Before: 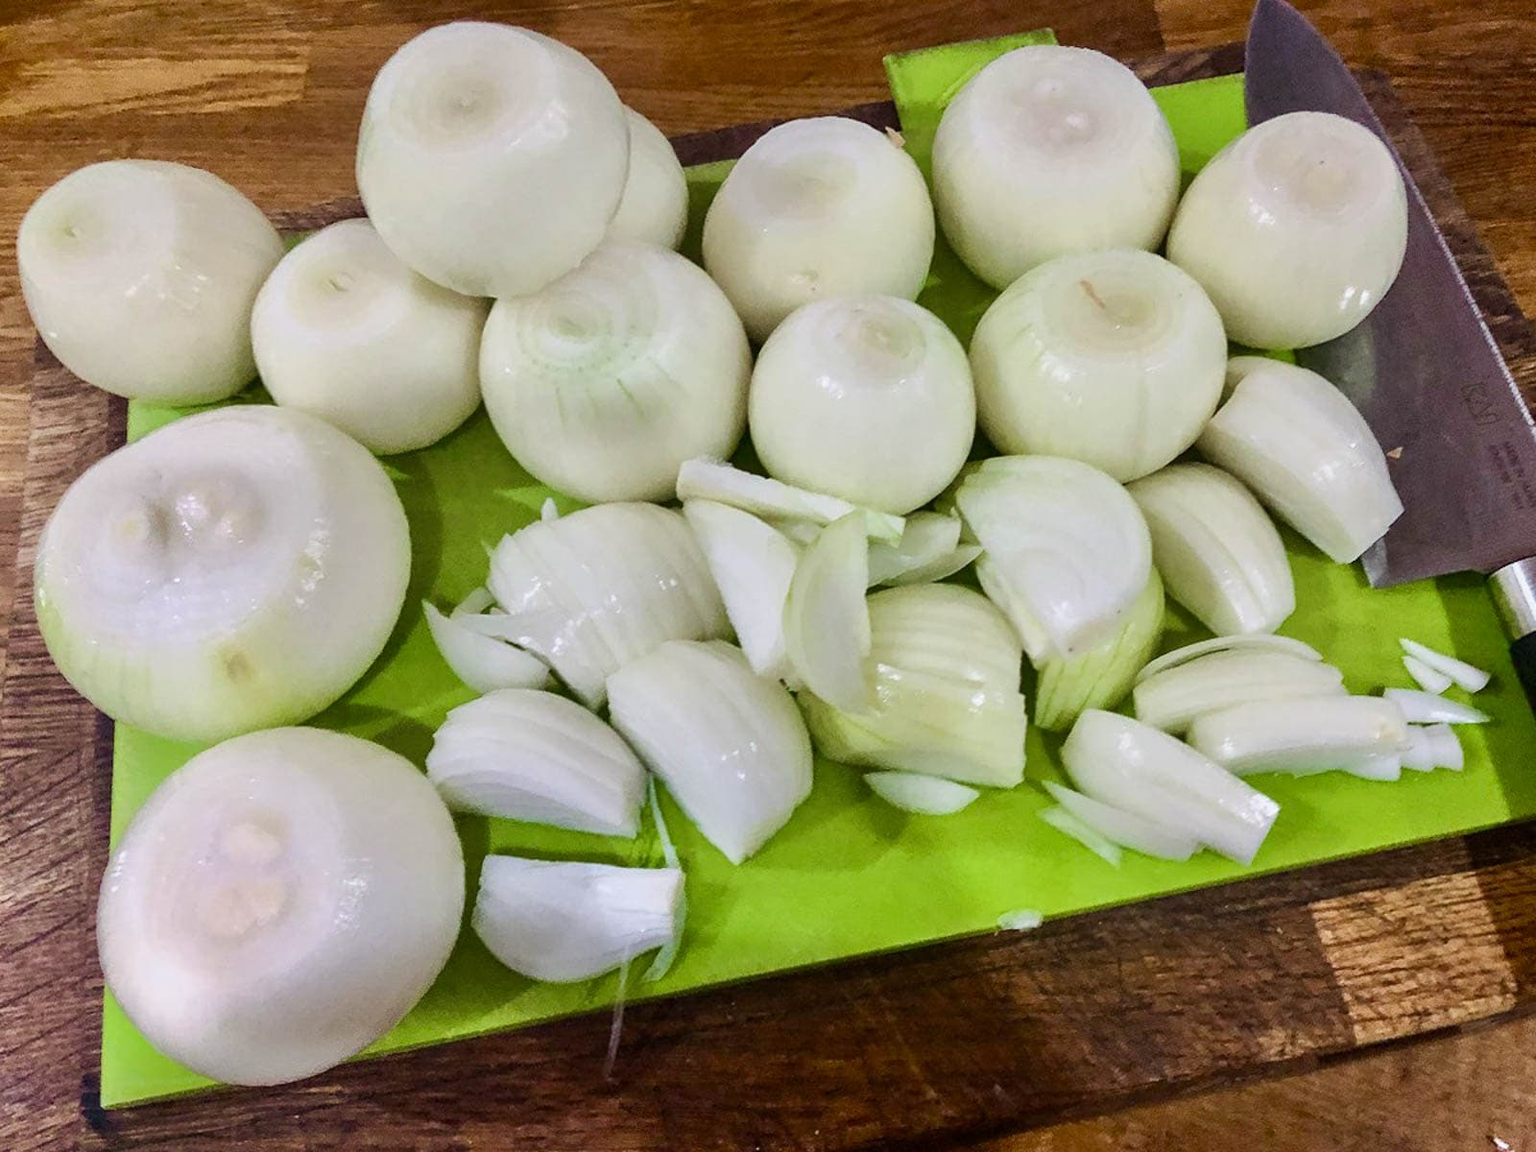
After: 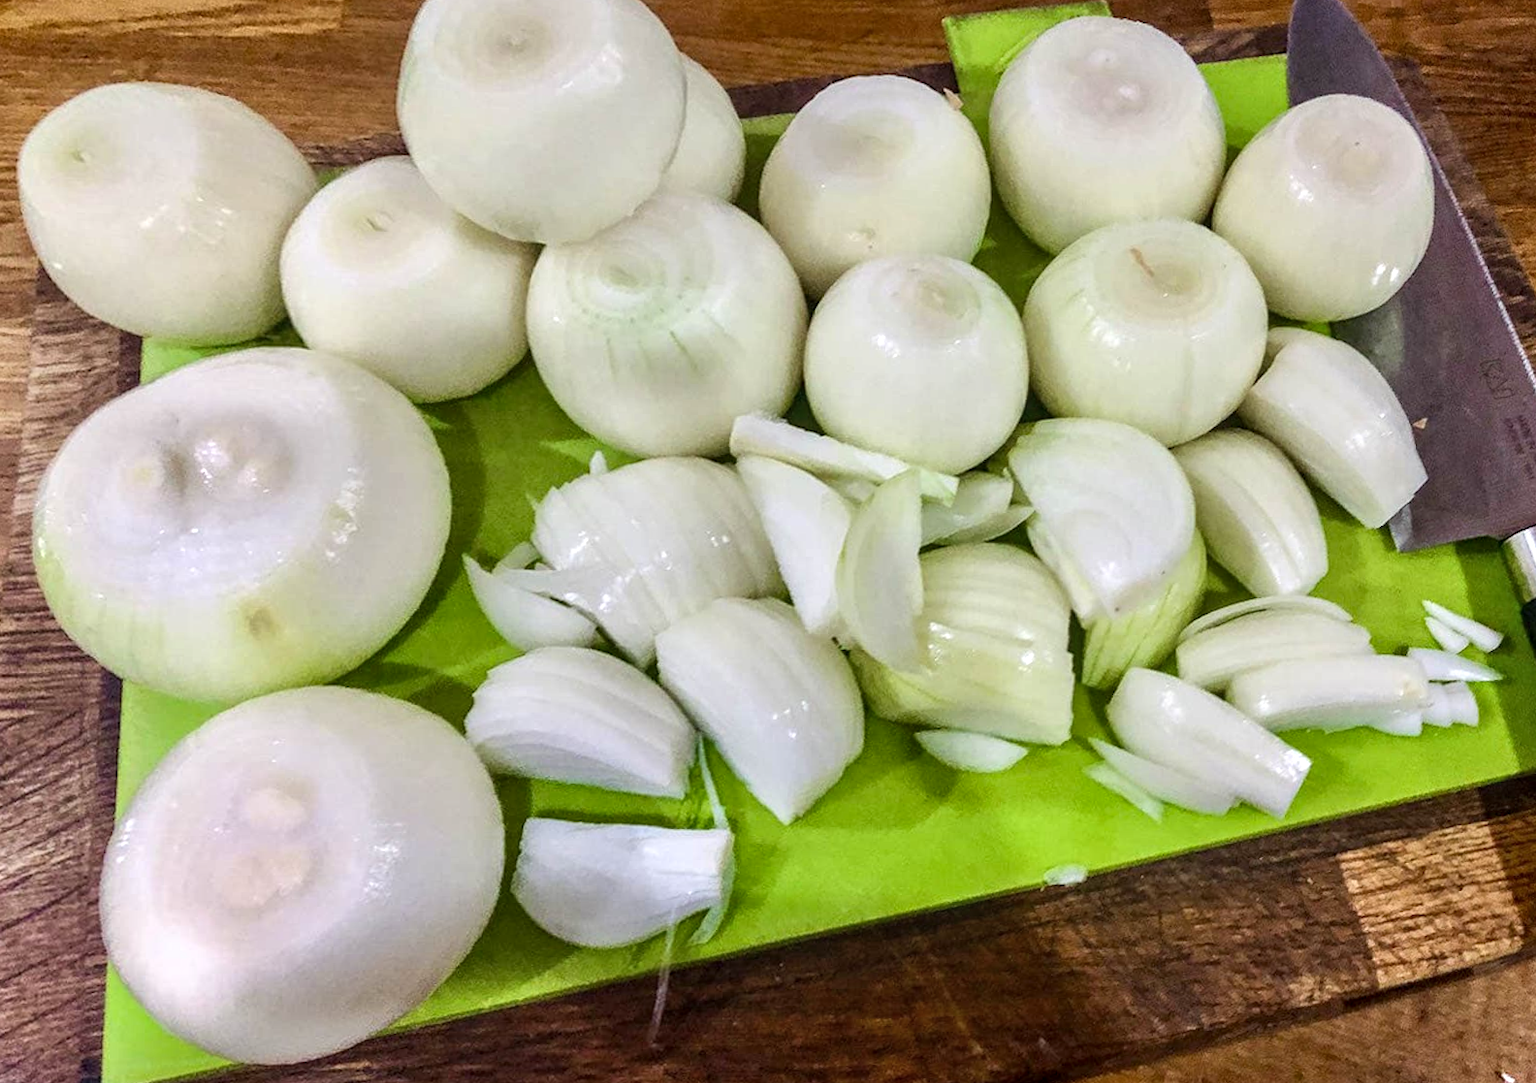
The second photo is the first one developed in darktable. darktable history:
rotate and perspective: rotation 0.679°, lens shift (horizontal) 0.136, crop left 0.009, crop right 0.991, crop top 0.078, crop bottom 0.95
local contrast: on, module defaults
exposure: exposure 0.2 EV, compensate highlight preservation false
